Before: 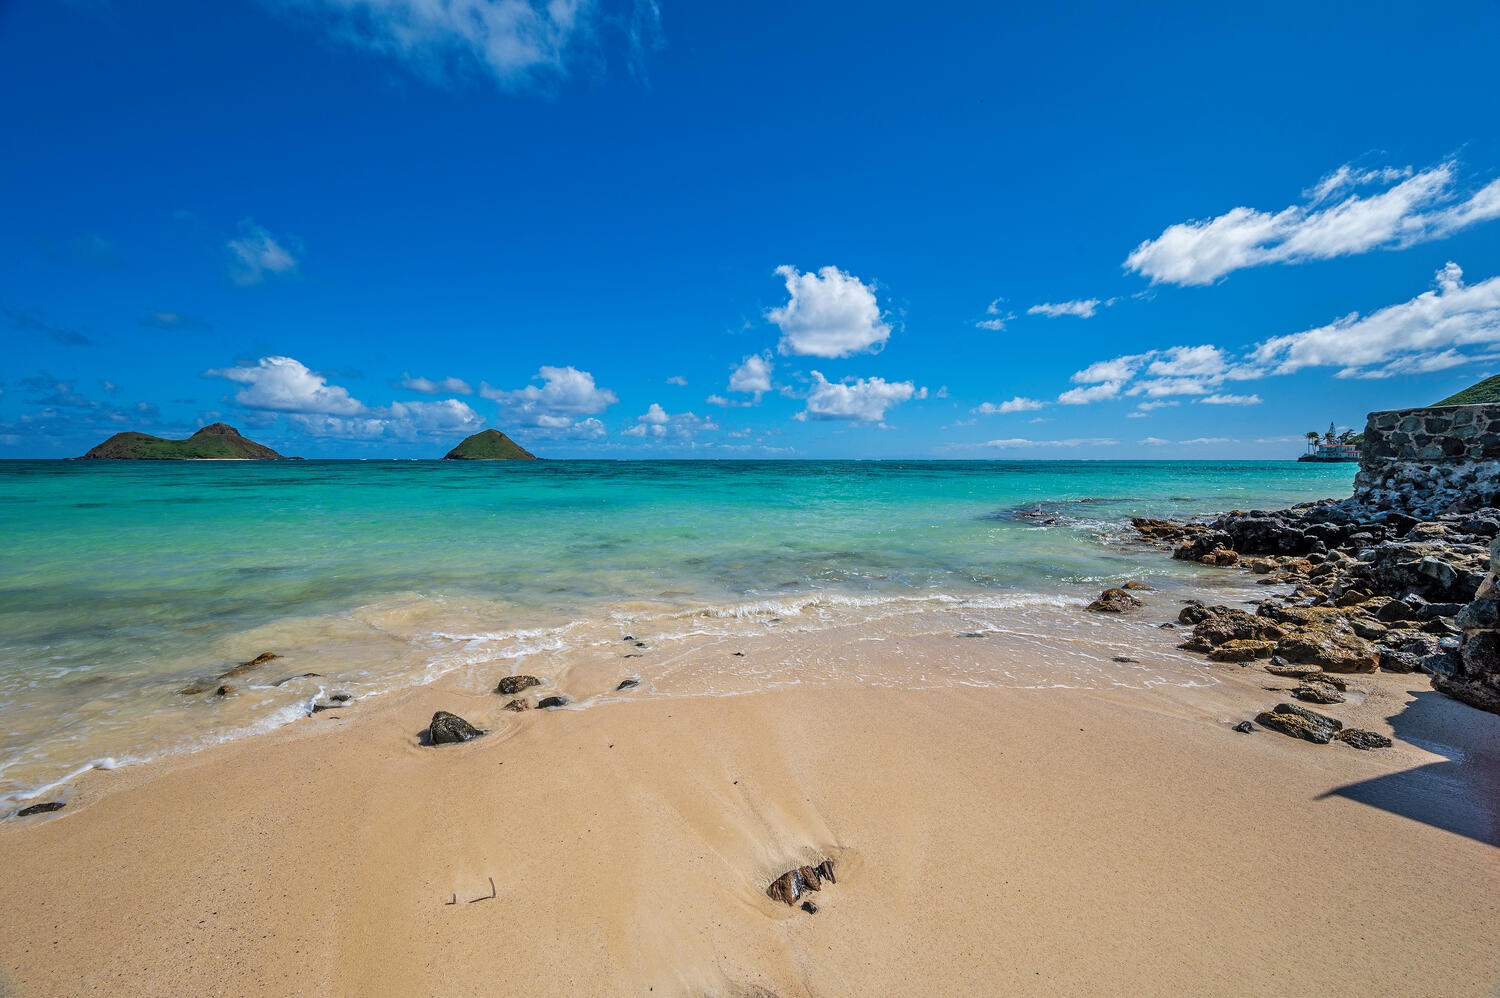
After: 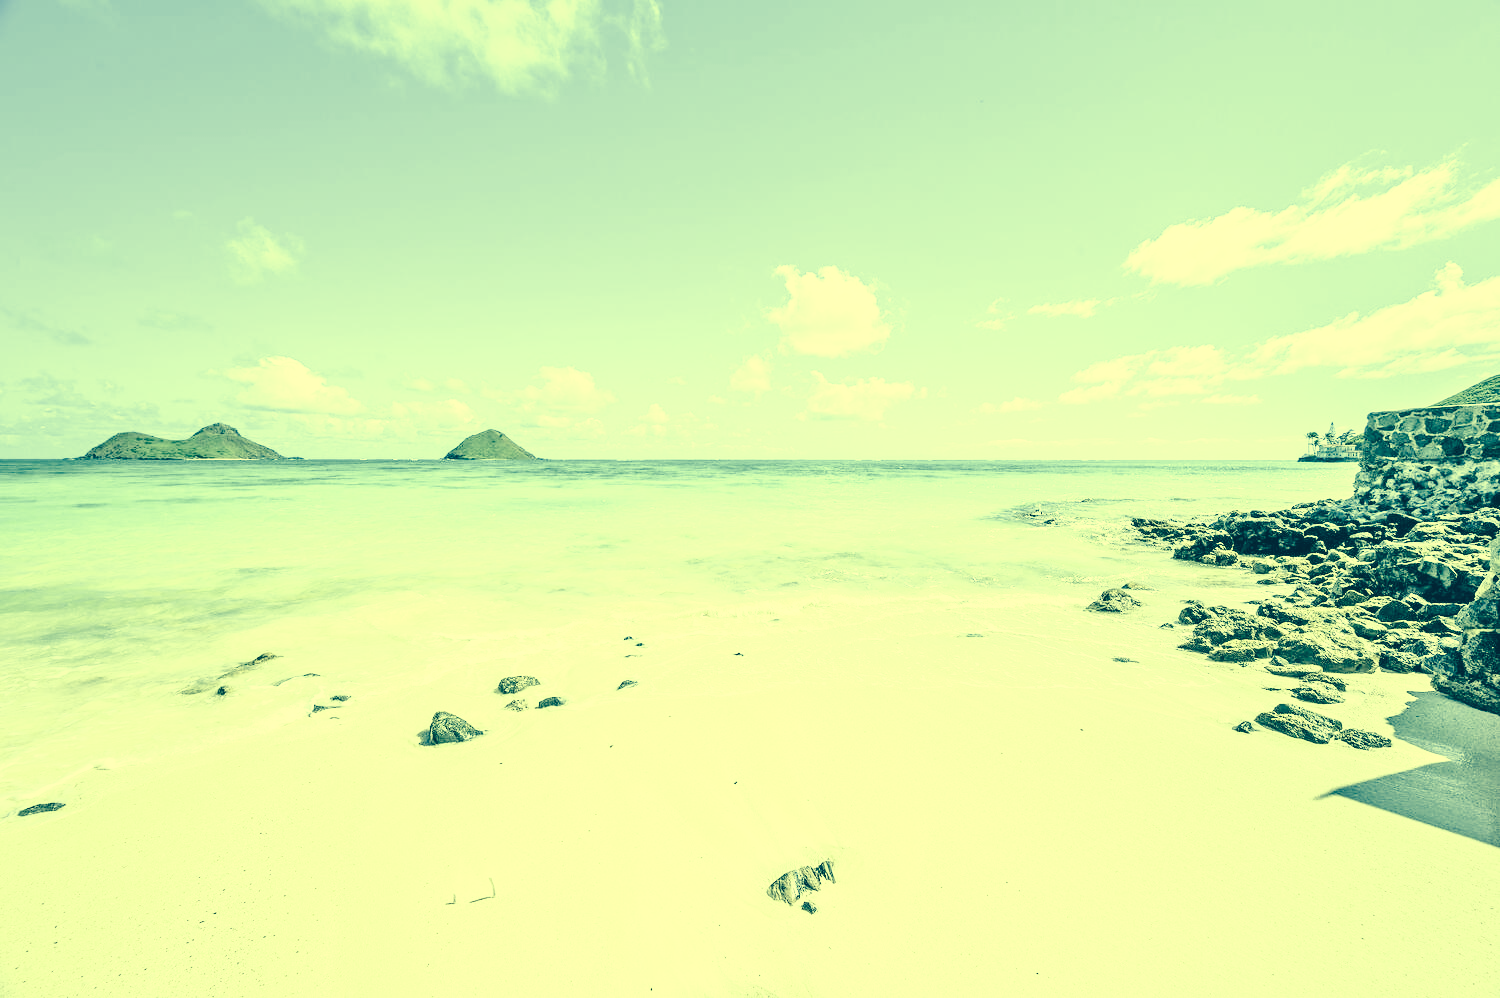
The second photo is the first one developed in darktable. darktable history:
color balance rgb: highlights gain › chroma 0.128%, highlights gain › hue 330.99°, global offset › luminance 0.258%, global offset › hue 168.78°, perceptual saturation grading › global saturation -28.495%, perceptual saturation grading › highlights -20.838%, perceptual saturation grading › mid-tones -23.336%, perceptual saturation grading › shadows -23.856%, global vibrance 20%
contrast brightness saturation: brightness 0.189, saturation -0.512
color correction: highlights a* -16.22, highlights b* 39.58, shadows a* -39.78, shadows b* -26.79
exposure: black level correction 0, exposure 1.454 EV, compensate highlight preservation false
base curve: curves: ch0 [(0, 0) (0.028, 0.03) (0.121, 0.232) (0.46, 0.748) (0.859, 0.968) (1, 1)], preserve colors none
